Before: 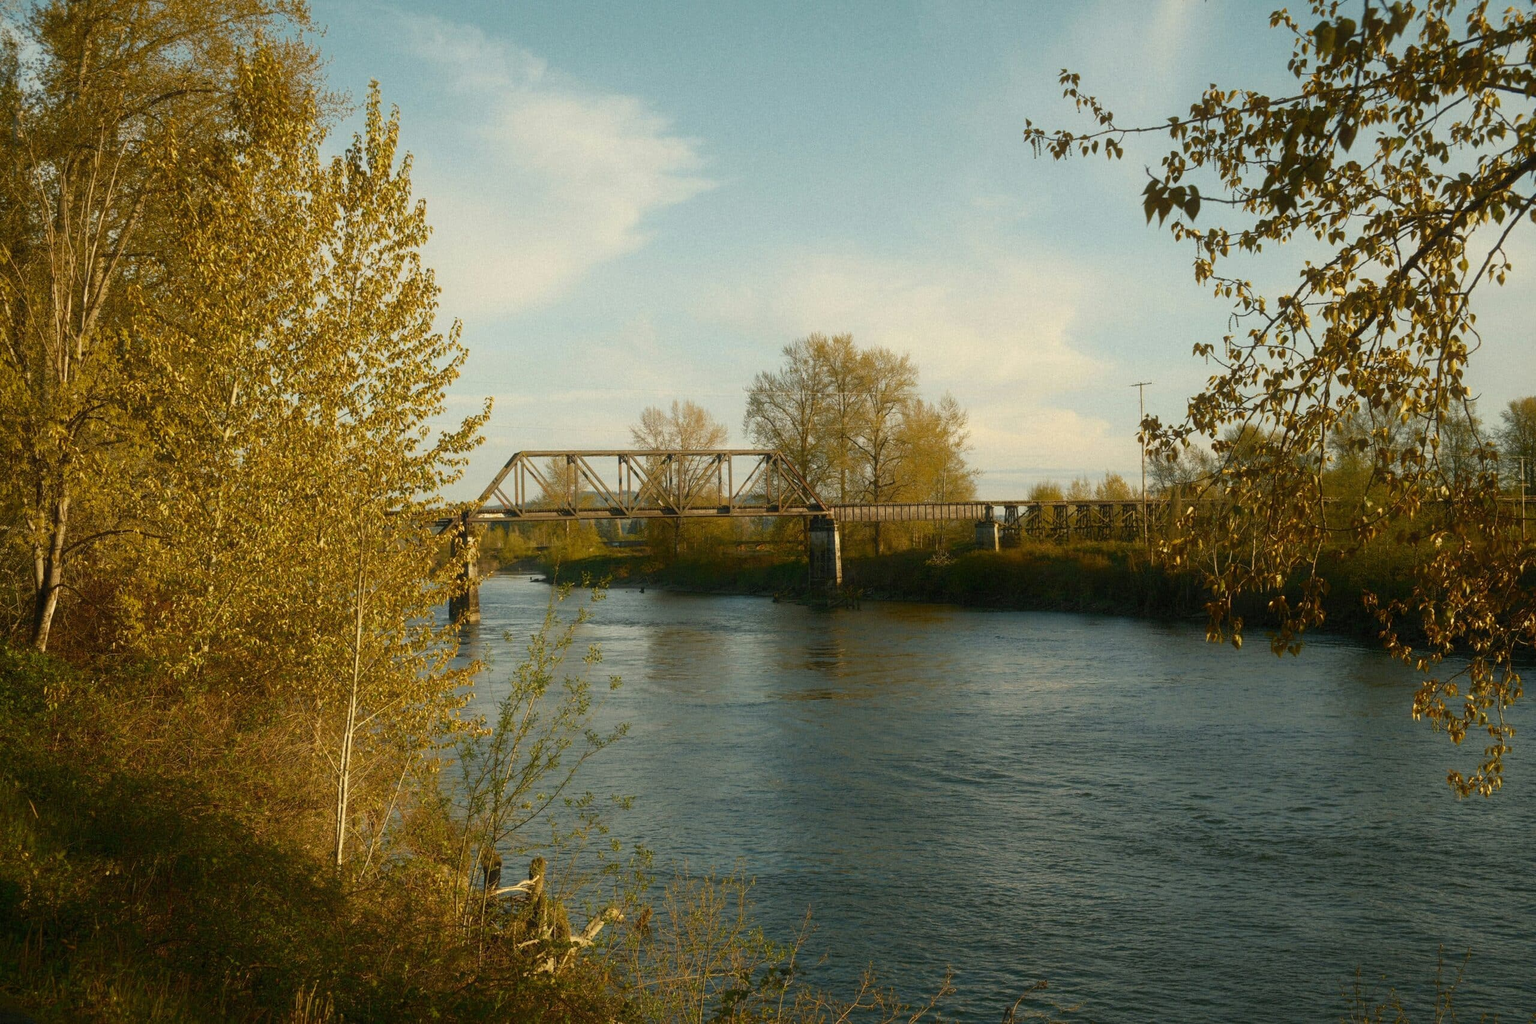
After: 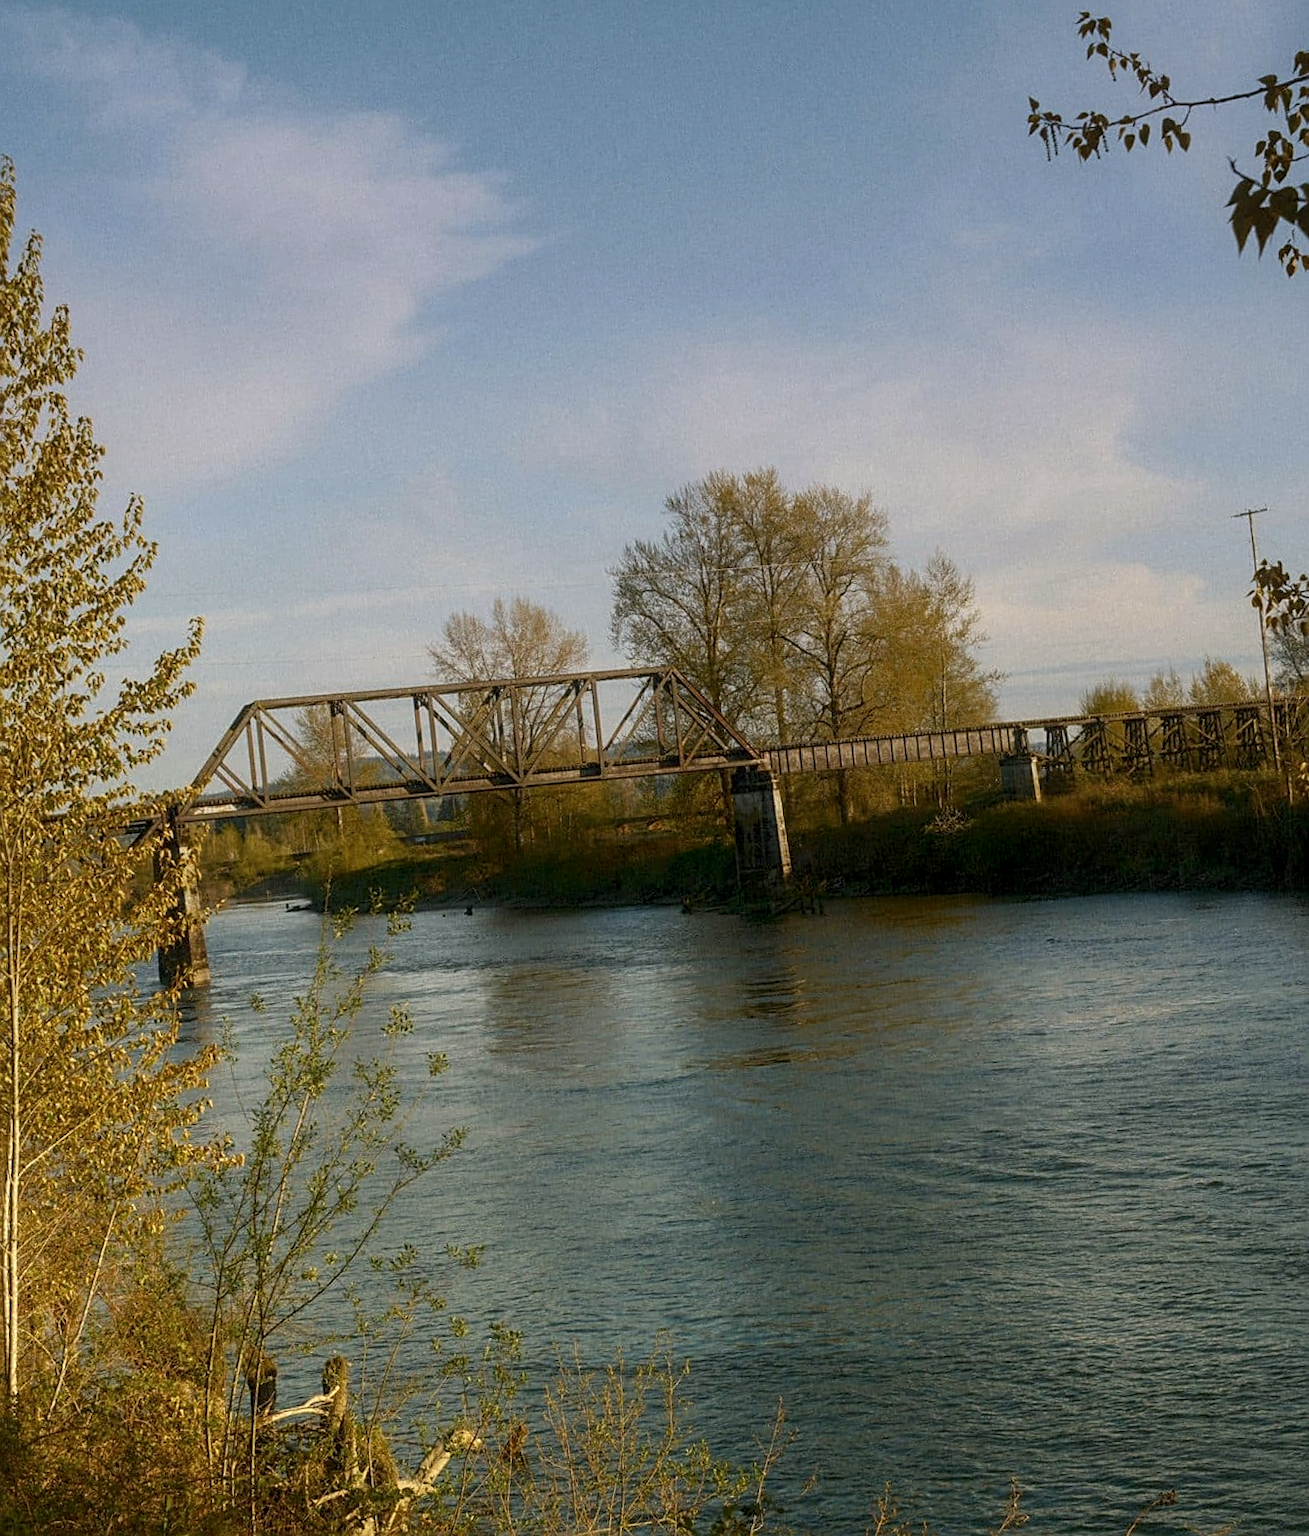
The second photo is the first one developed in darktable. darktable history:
local contrast: on, module defaults
sharpen: on, module defaults
crop: left 21.674%, right 22.086%
tone equalizer: on, module defaults
rotate and perspective: rotation -4.57°, crop left 0.054, crop right 0.944, crop top 0.087, crop bottom 0.914
graduated density: hue 238.83°, saturation 50%
